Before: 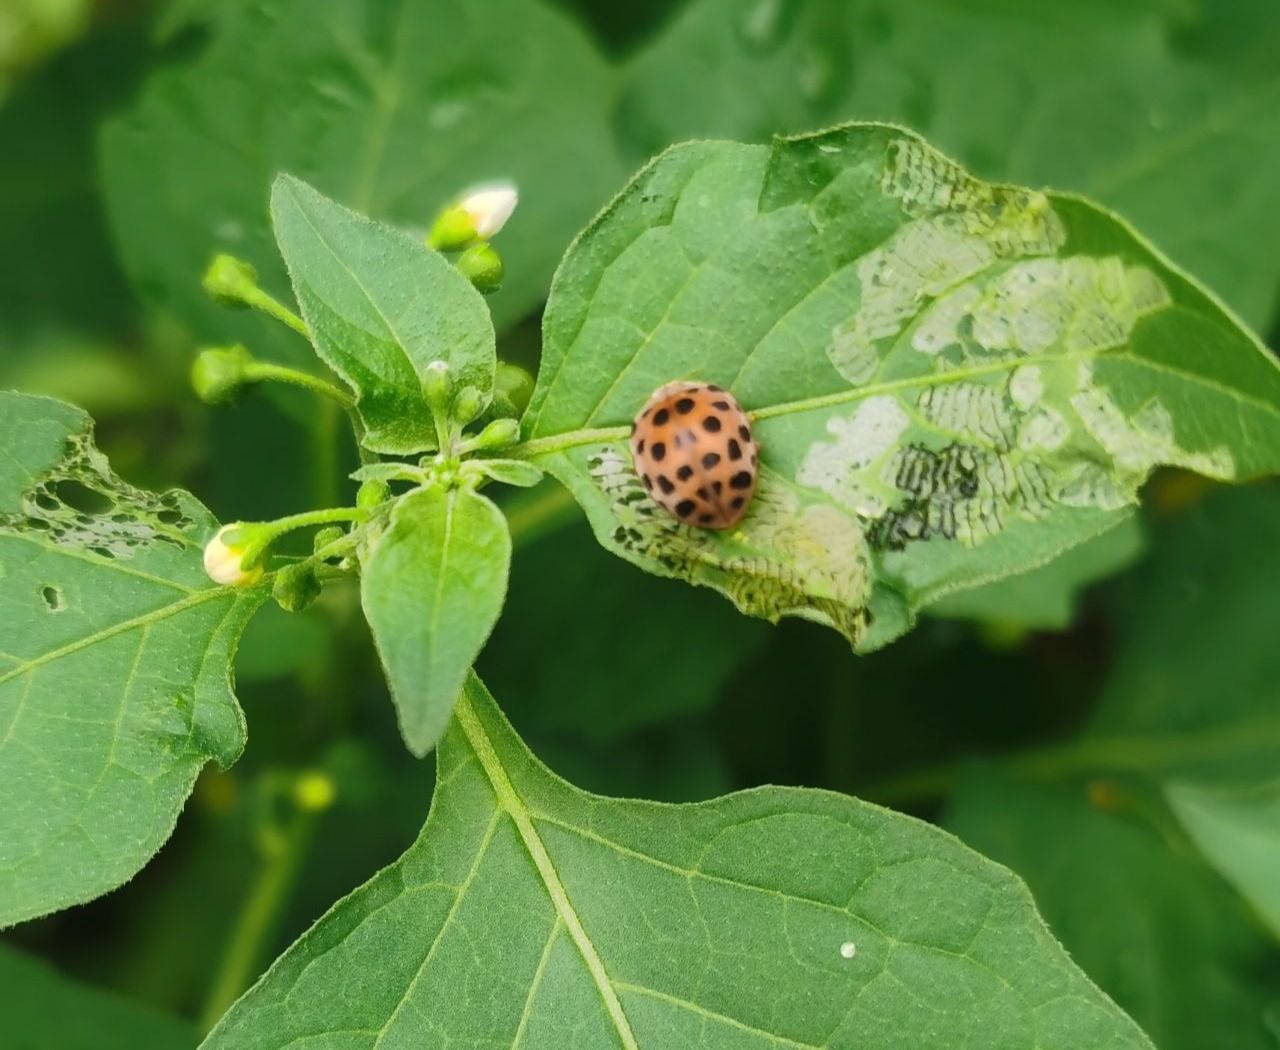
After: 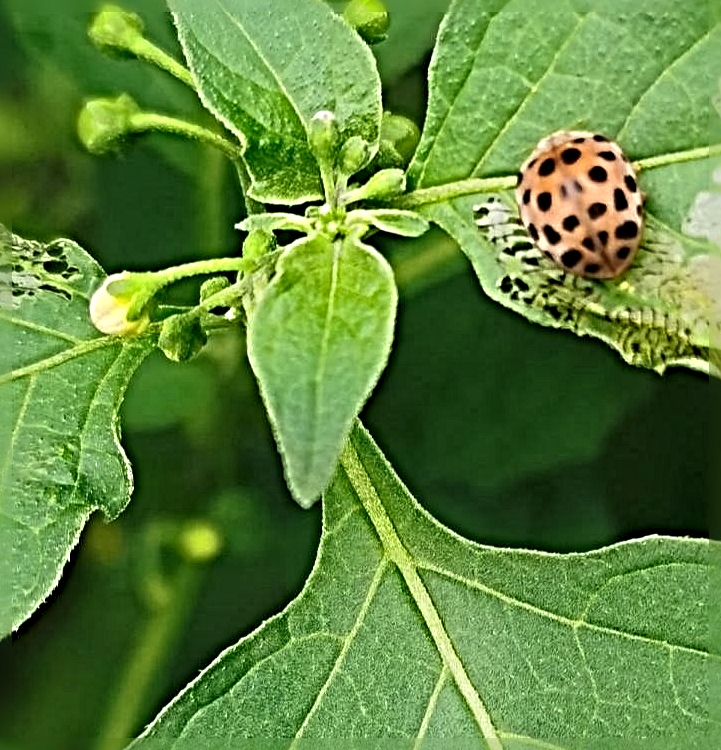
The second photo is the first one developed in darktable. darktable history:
crop: left 8.966%, top 23.852%, right 34.699%, bottom 4.703%
sharpen: radius 6.3, amount 1.8, threshold 0
